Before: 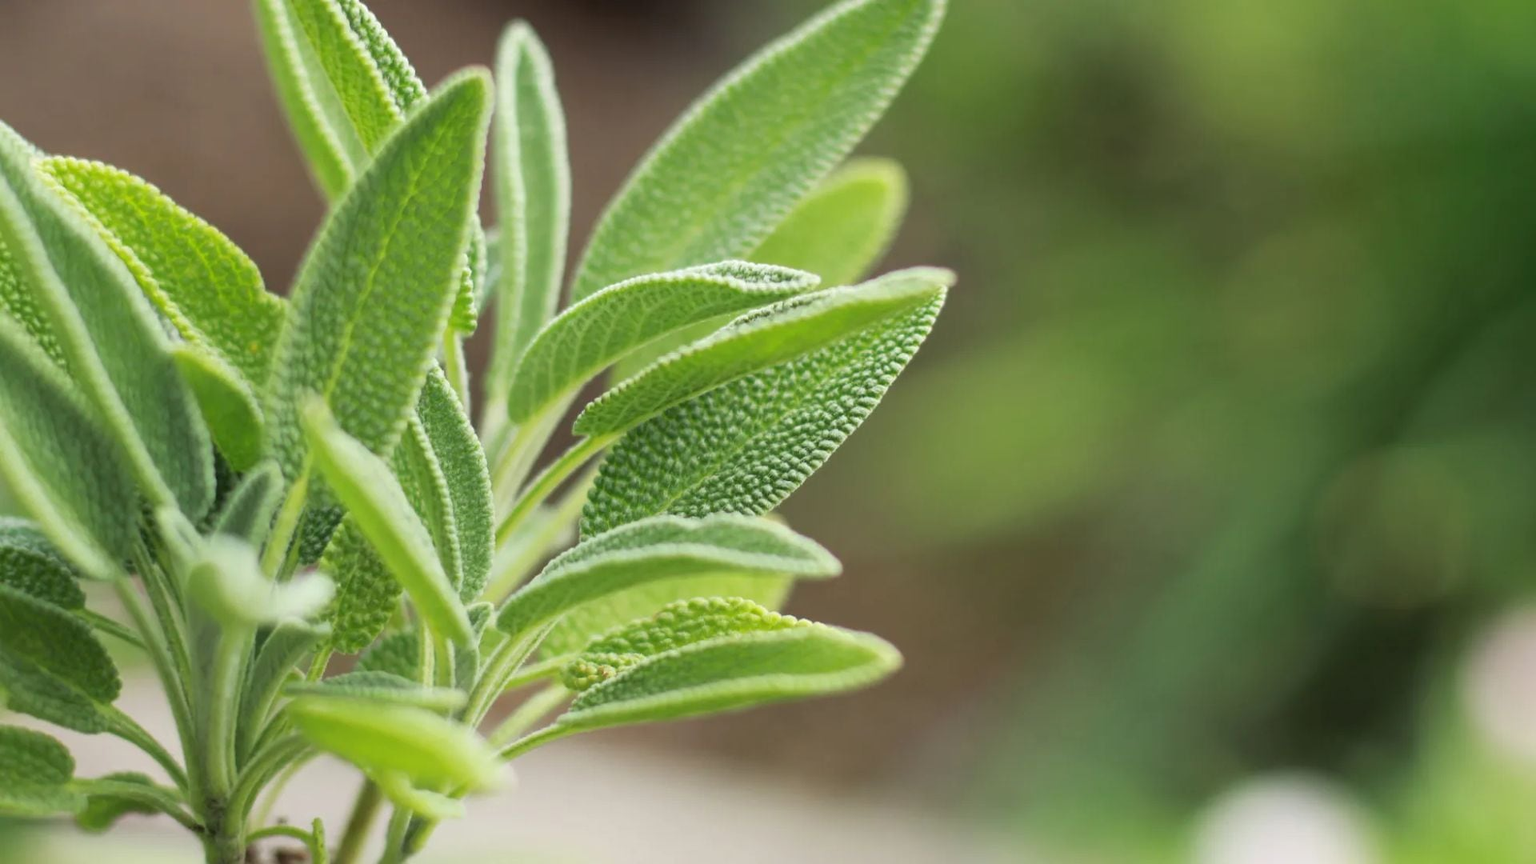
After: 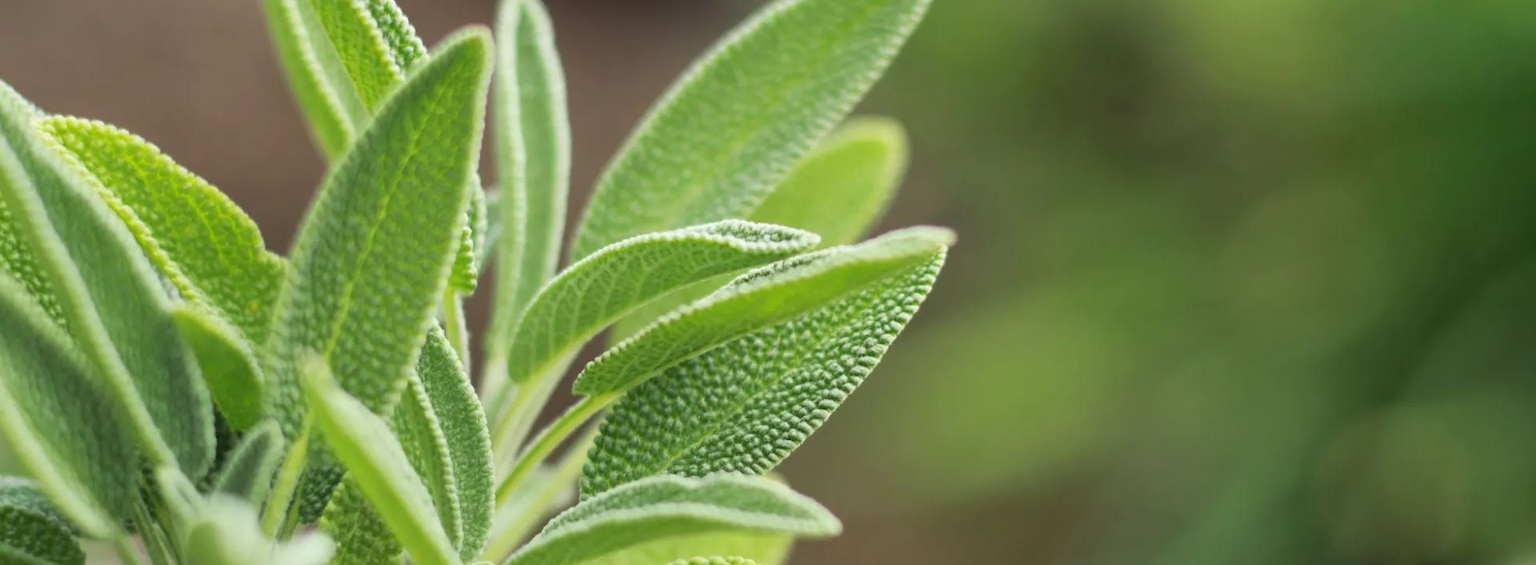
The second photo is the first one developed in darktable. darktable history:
crop and rotate: top 4.766%, bottom 29.766%
